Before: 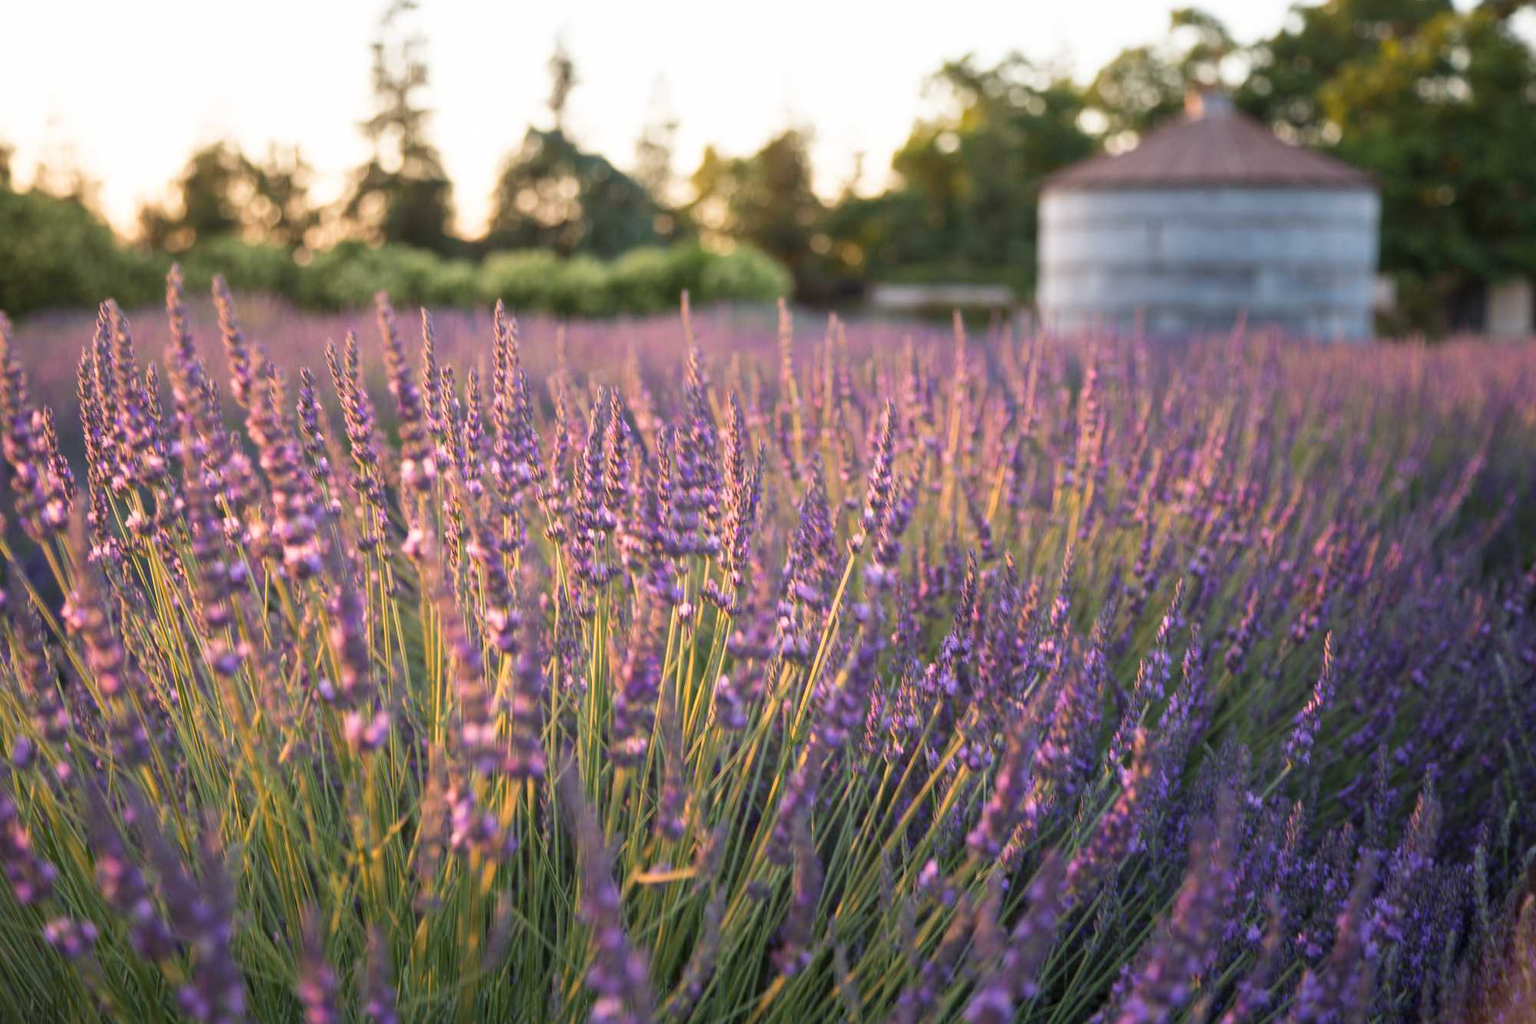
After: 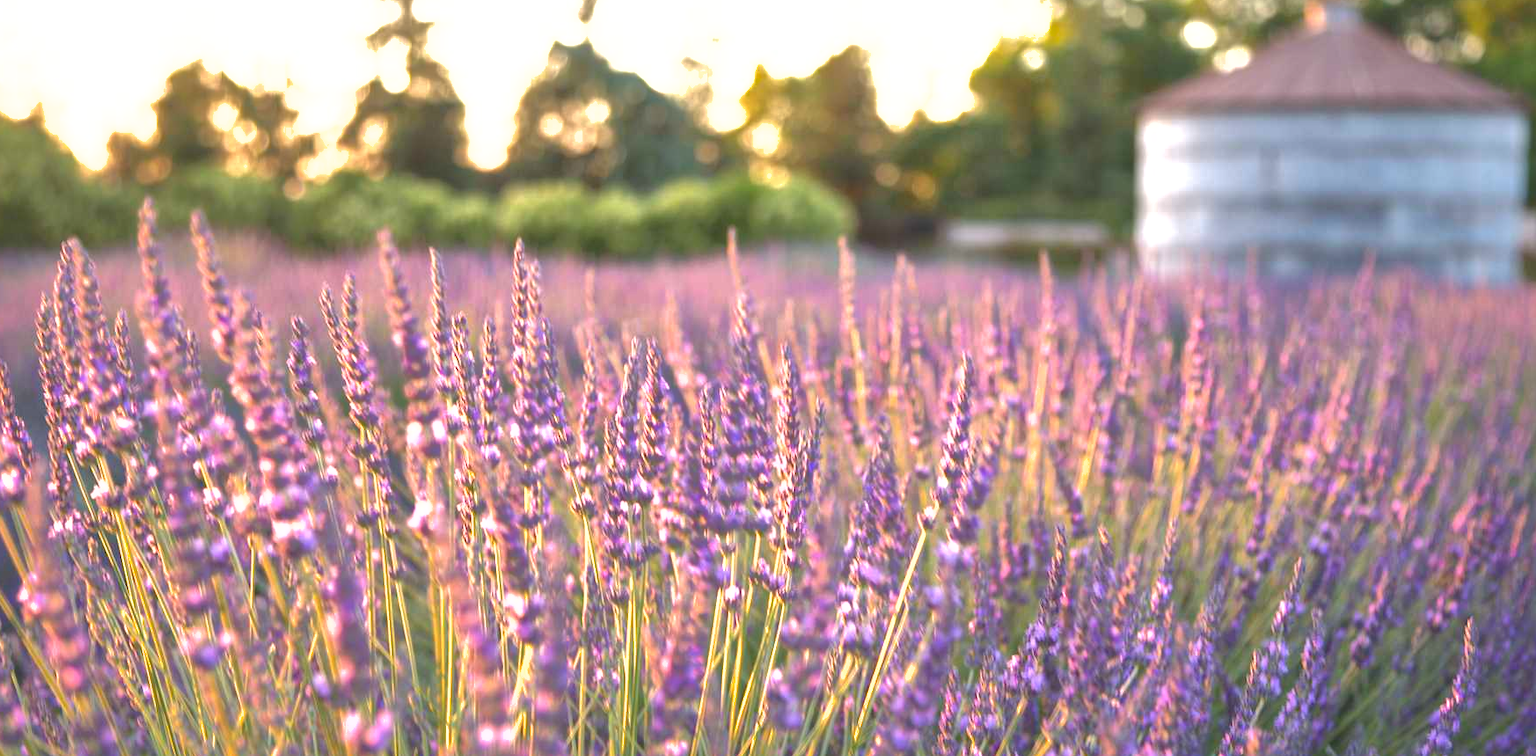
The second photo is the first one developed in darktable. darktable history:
crop: left 3.015%, top 8.969%, right 9.647%, bottom 26.457%
exposure: black level correction 0, exposure 0.9 EV, compensate highlight preservation false
shadows and highlights: shadows 60, highlights -60
